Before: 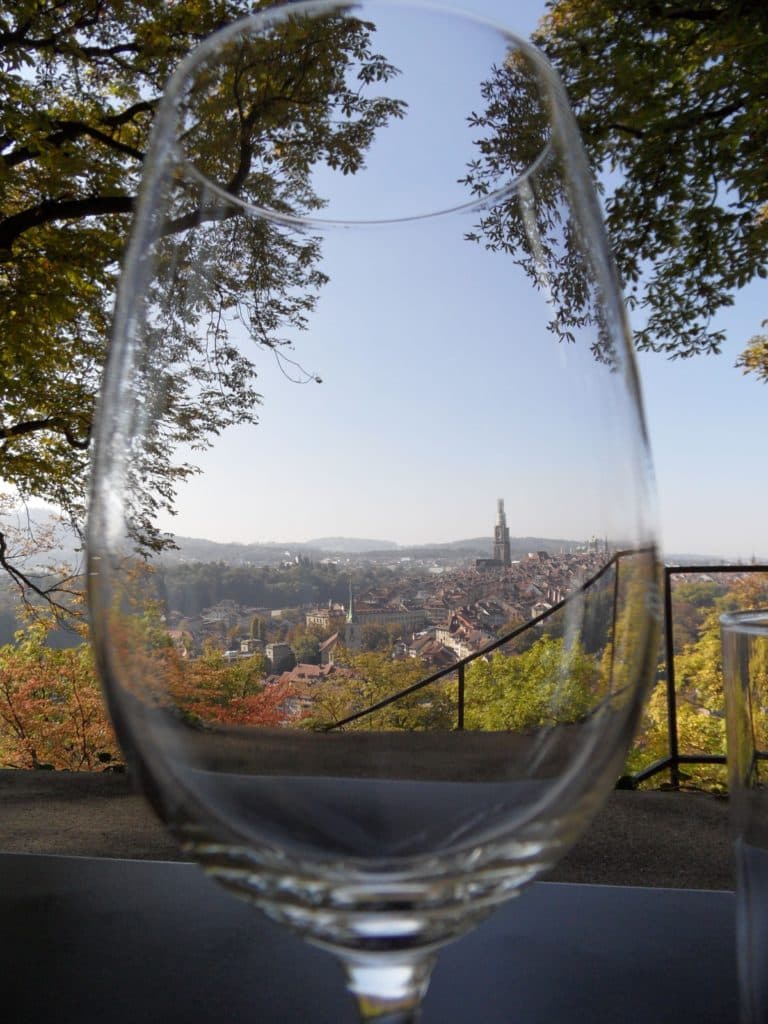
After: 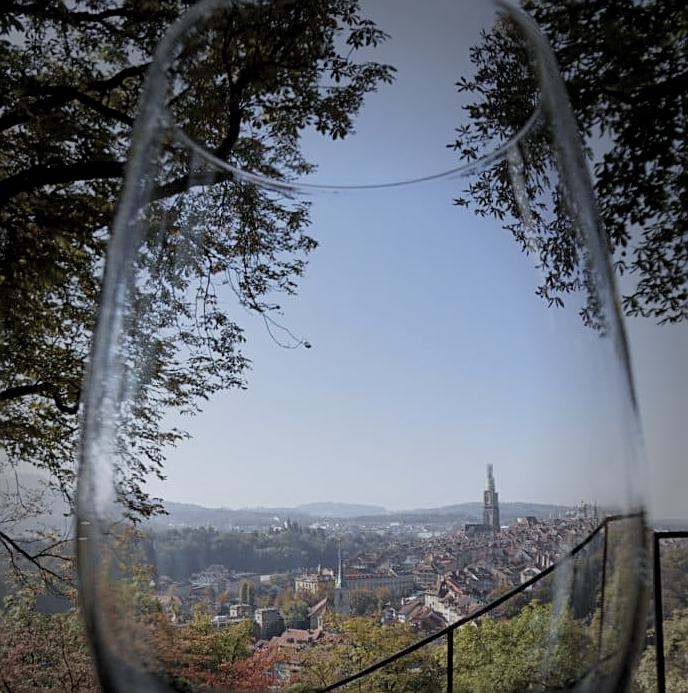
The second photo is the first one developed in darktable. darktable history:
filmic rgb: middle gray luminance 18.42%, black relative exposure -11.25 EV, white relative exposure 3.75 EV, threshold 6 EV, target black luminance 0%, hardness 5.87, latitude 57.4%, contrast 0.963, shadows ↔ highlights balance 49.98%, add noise in highlights 0, preserve chrominance luminance Y, color science v3 (2019), use custom middle-gray values true, iterations of high-quality reconstruction 0, contrast in highlights soft, enable highlight reconstruction true
contrast brightness saturation: saturation -0.04
crop: left 1.509%, top 3.452%, right 7.696%, bottom 28.452%
color calibration: x 0.37, y 0.377, temperature 4289.93 K
sharpen: on, module defaults
graduated density: on, module defaults
local contrast: highlights 100%, shadows 100%, detail 120%, midtone range 0.2
vignetting: fall-off start 64.63%, center (-0.034, 0.148), width/height ratio 0.881
